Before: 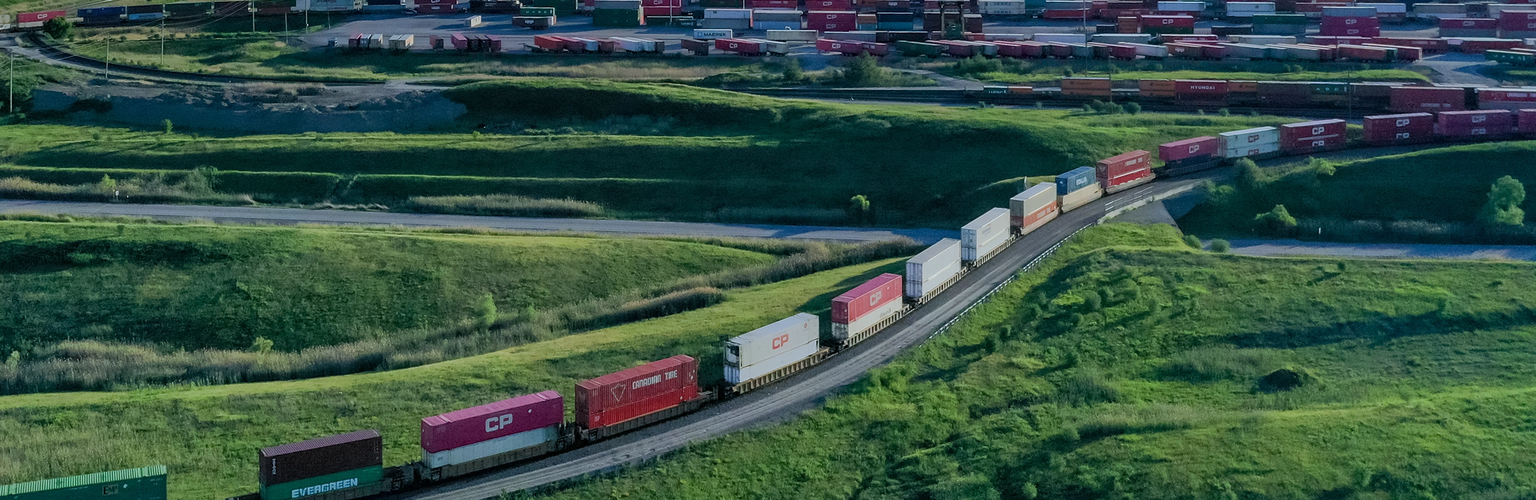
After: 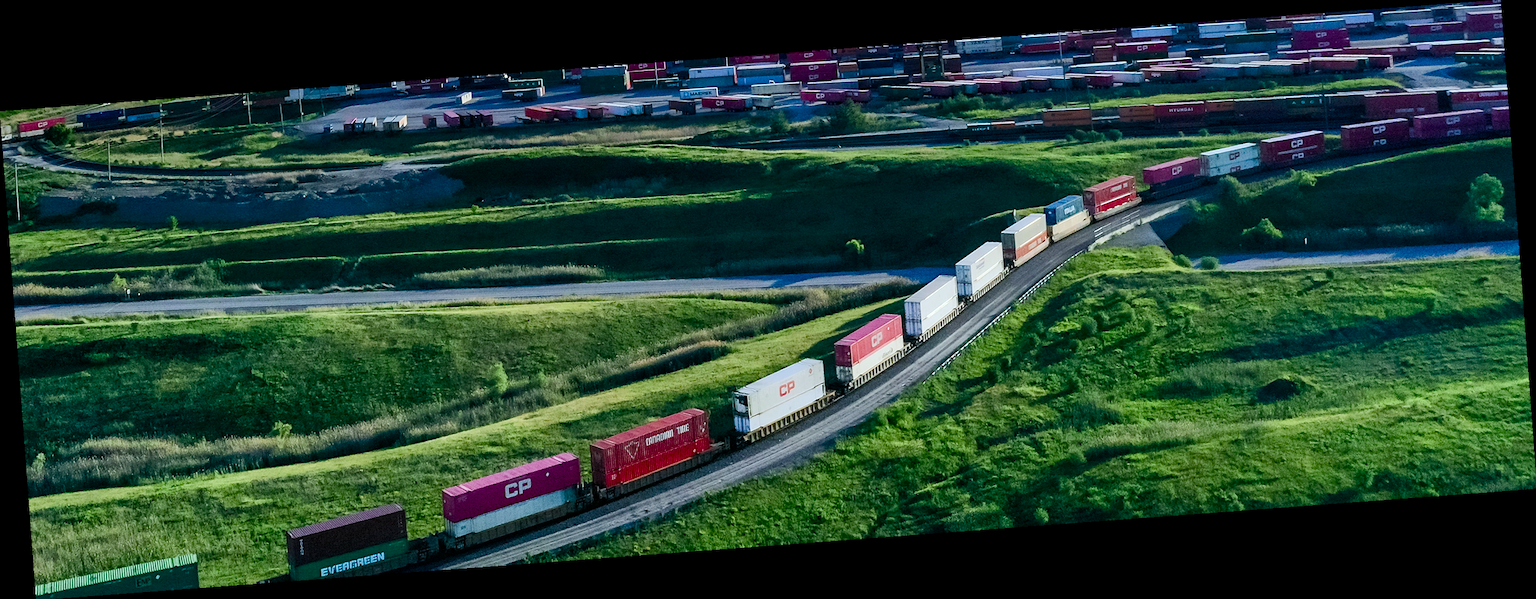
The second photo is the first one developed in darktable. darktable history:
tone equalizer: -8 EV -0.75 EV, -7 EV -0.7 EV, -6 EV -0.6 EV, -5 EV -0.4 EV, -3 EV 0.4 EV, -2 EV 0.6 EV, -1 EV 0.7 EV, +0 EV 0.75 EV, edges refinement/feathering 500, mask exposure compensation -1.57 EV, preserve details no
rotate and perspective: rotation -4.25°, automatic cropping off
contrast brightness saturation: contrast 0.08, saturation 0.2
color balance rgb: perceptual saturation grading › global saturation 20%, perceptual saturation grading › highlights -50%, perceptual saturation grading › shadows 30%
